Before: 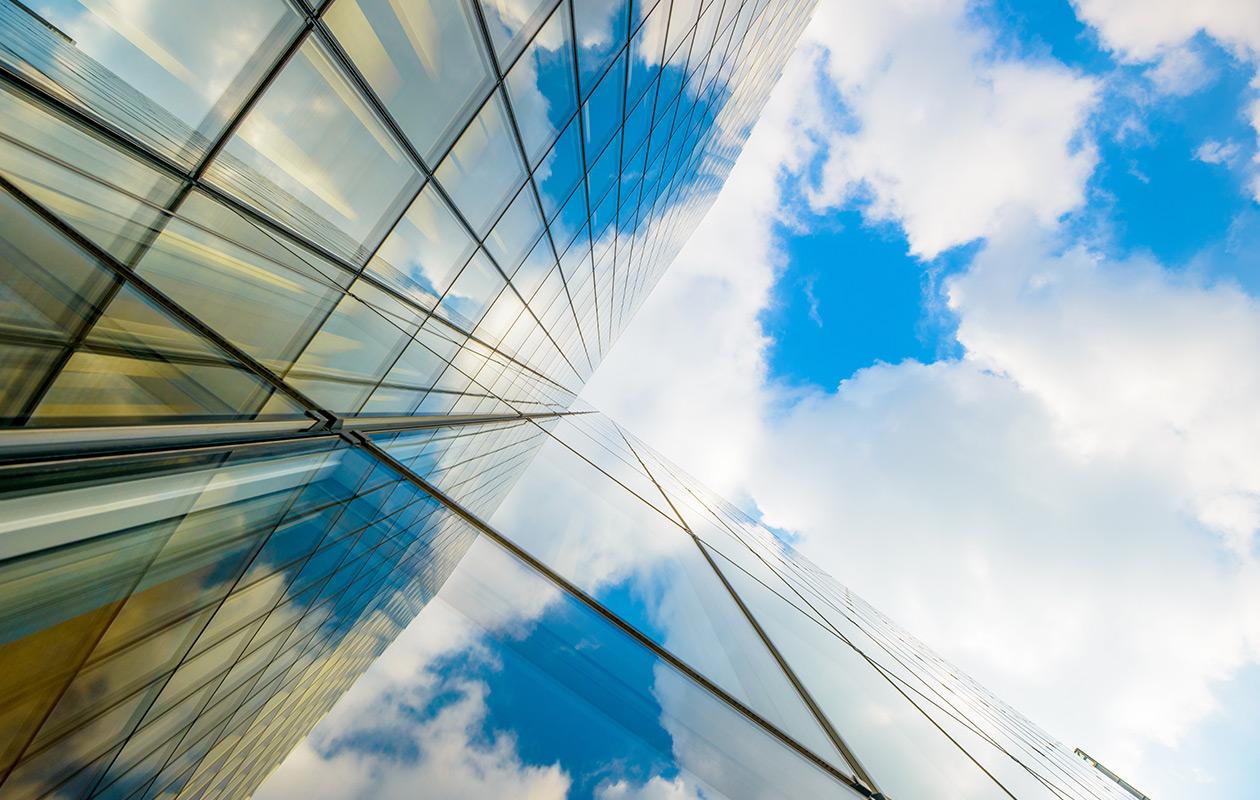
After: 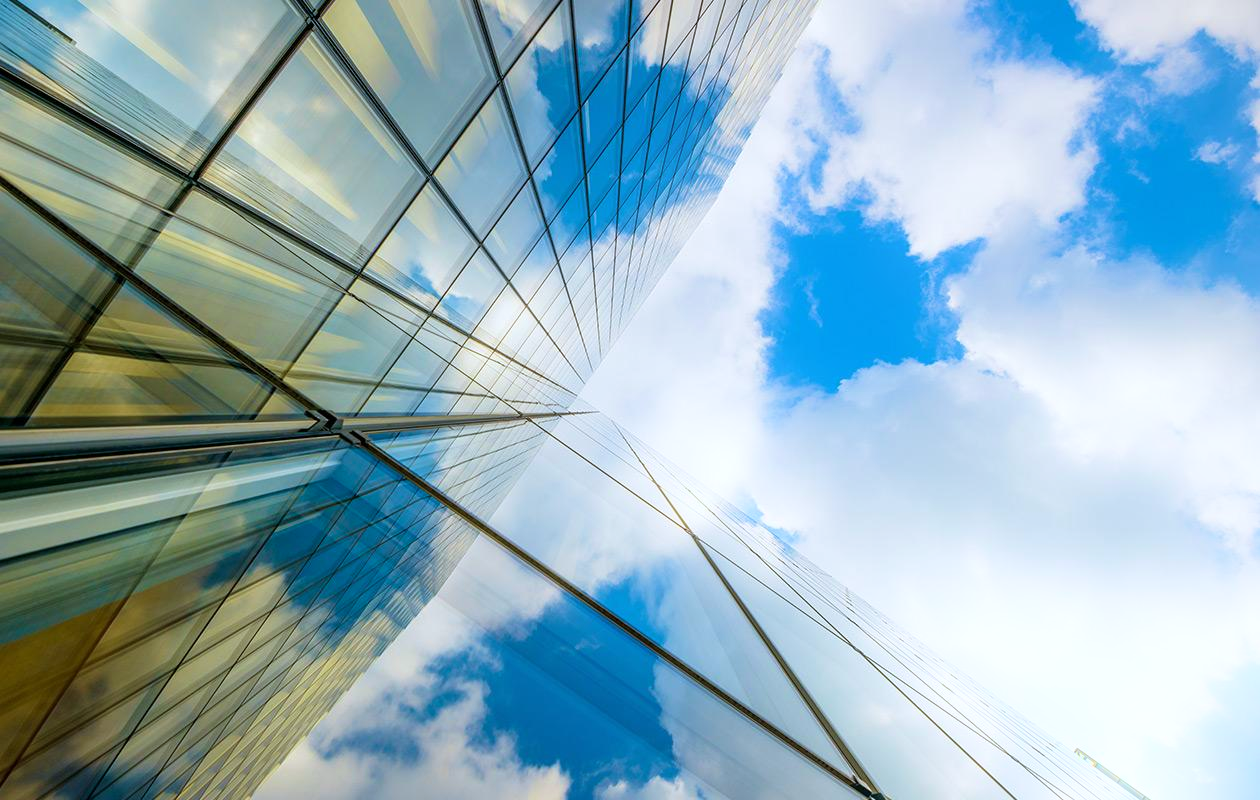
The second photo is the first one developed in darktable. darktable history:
white balance: red 0.967, blue 1.049
velvia: on, module defaults
bloom: size 9%, threshold 100%, strength 7%
